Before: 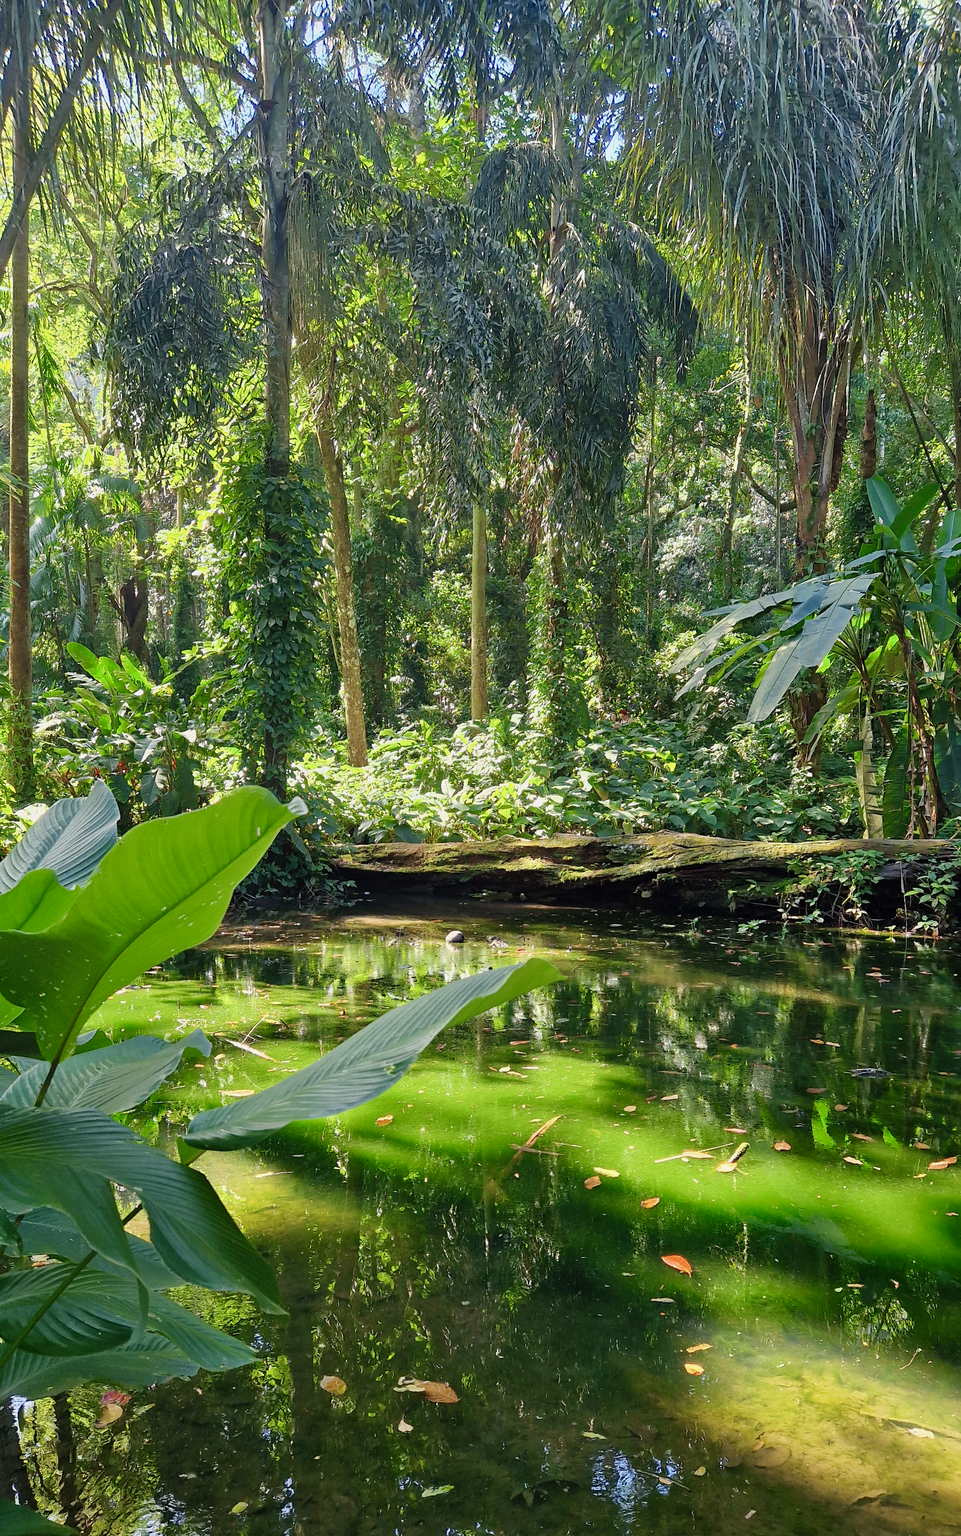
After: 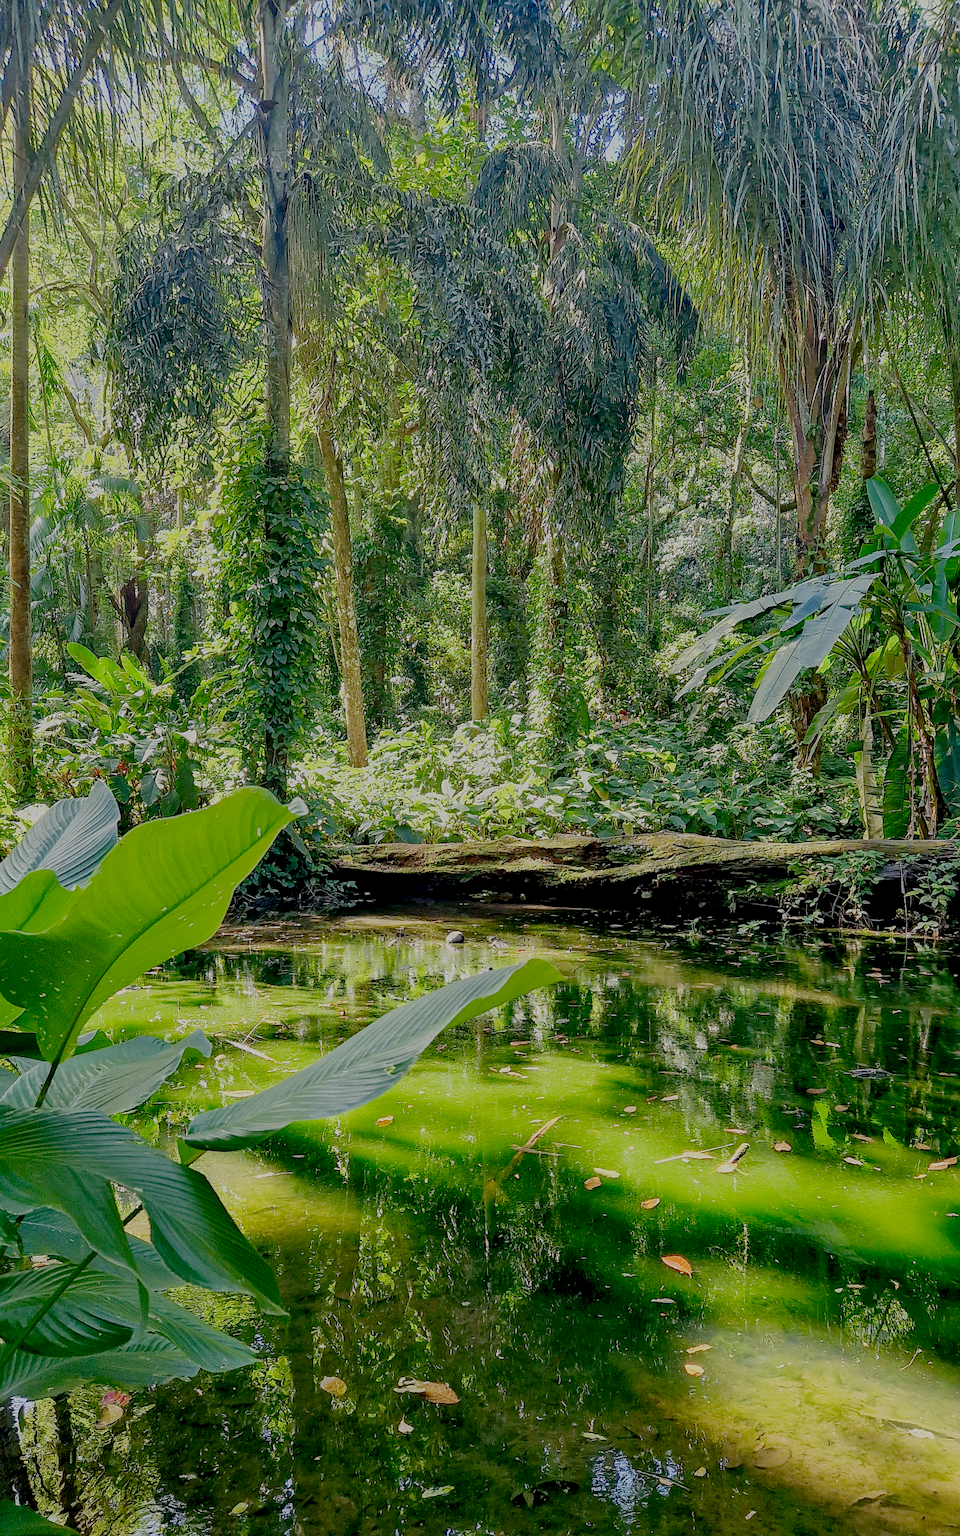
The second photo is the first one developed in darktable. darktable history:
sharpen: on, module defaults
local contrast: detail 130%
filmic rgb: black relative exposure -7 EV, white relative exposure 6 EV, threshold 3 EV, target black luminance 0%, hardness 2.73, latitude 61.22%, contrast 0.691, highlights saturation mix 10%, shadows ↔ highlights balance -0.073%, preserve chrominance no, color science v4 (2020), iterations of high-quality reconstruction 10, contrast in shadows soft, contrast in highlights soft, enable highlight reconstruction true
